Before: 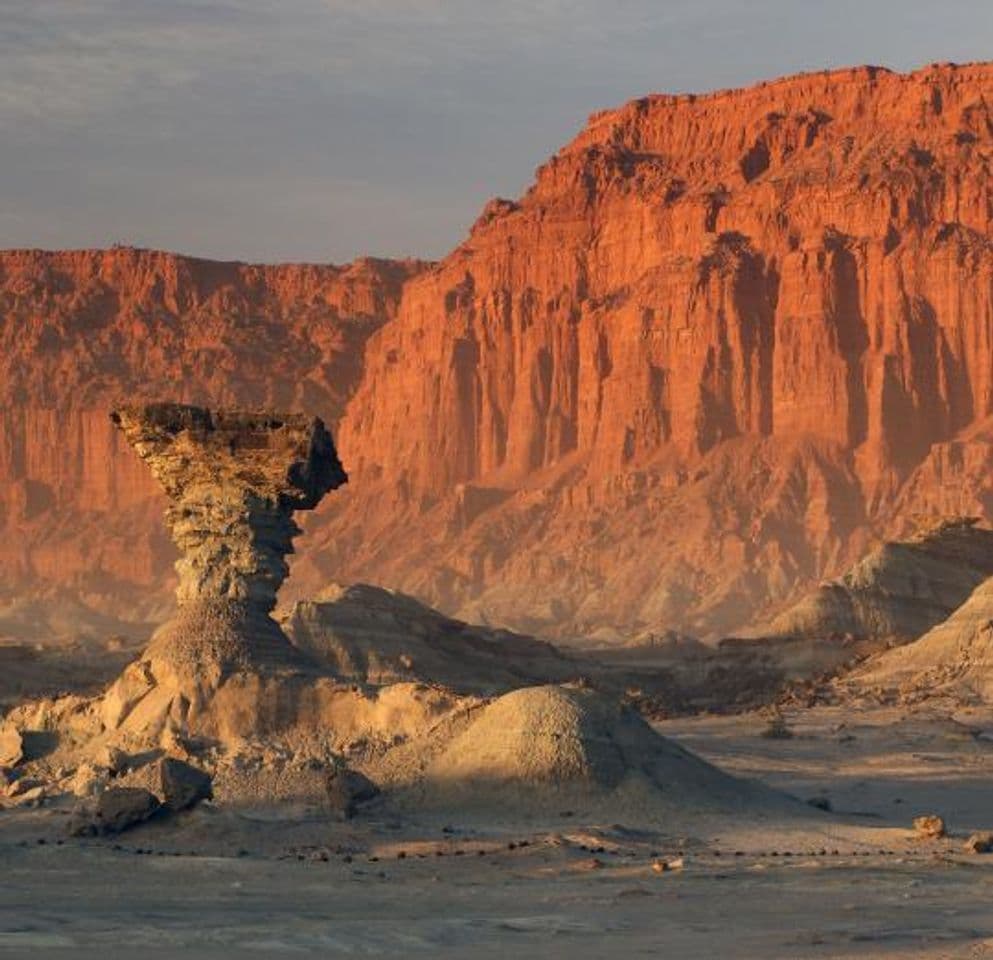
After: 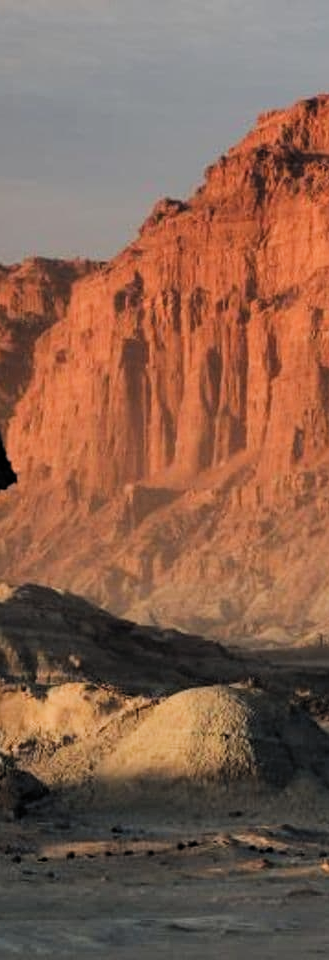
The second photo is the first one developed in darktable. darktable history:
crop: left 33.365%, right 33.491%
filmic rgb: black relative exposure -5.08 EV, white relative exposure 3.96 EV, hardness 2.88, contrast 1.301, preserve chrominance RGB euclidean norm, color science v5 (2021), contrast in shadows safe, contrast in highlights safe
